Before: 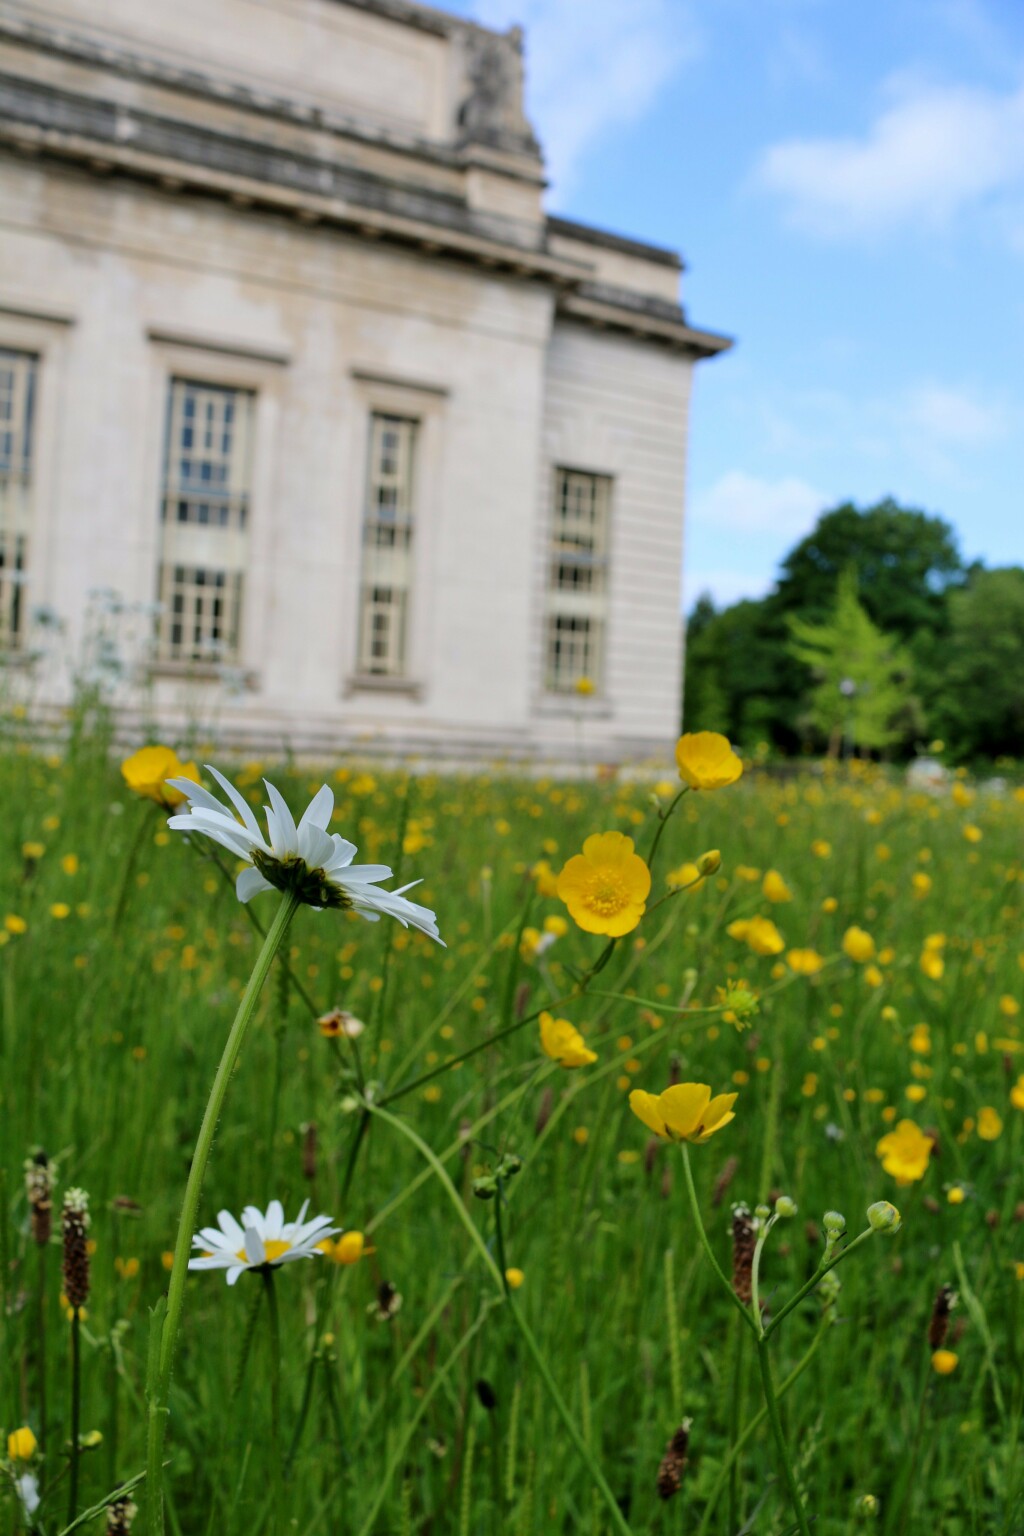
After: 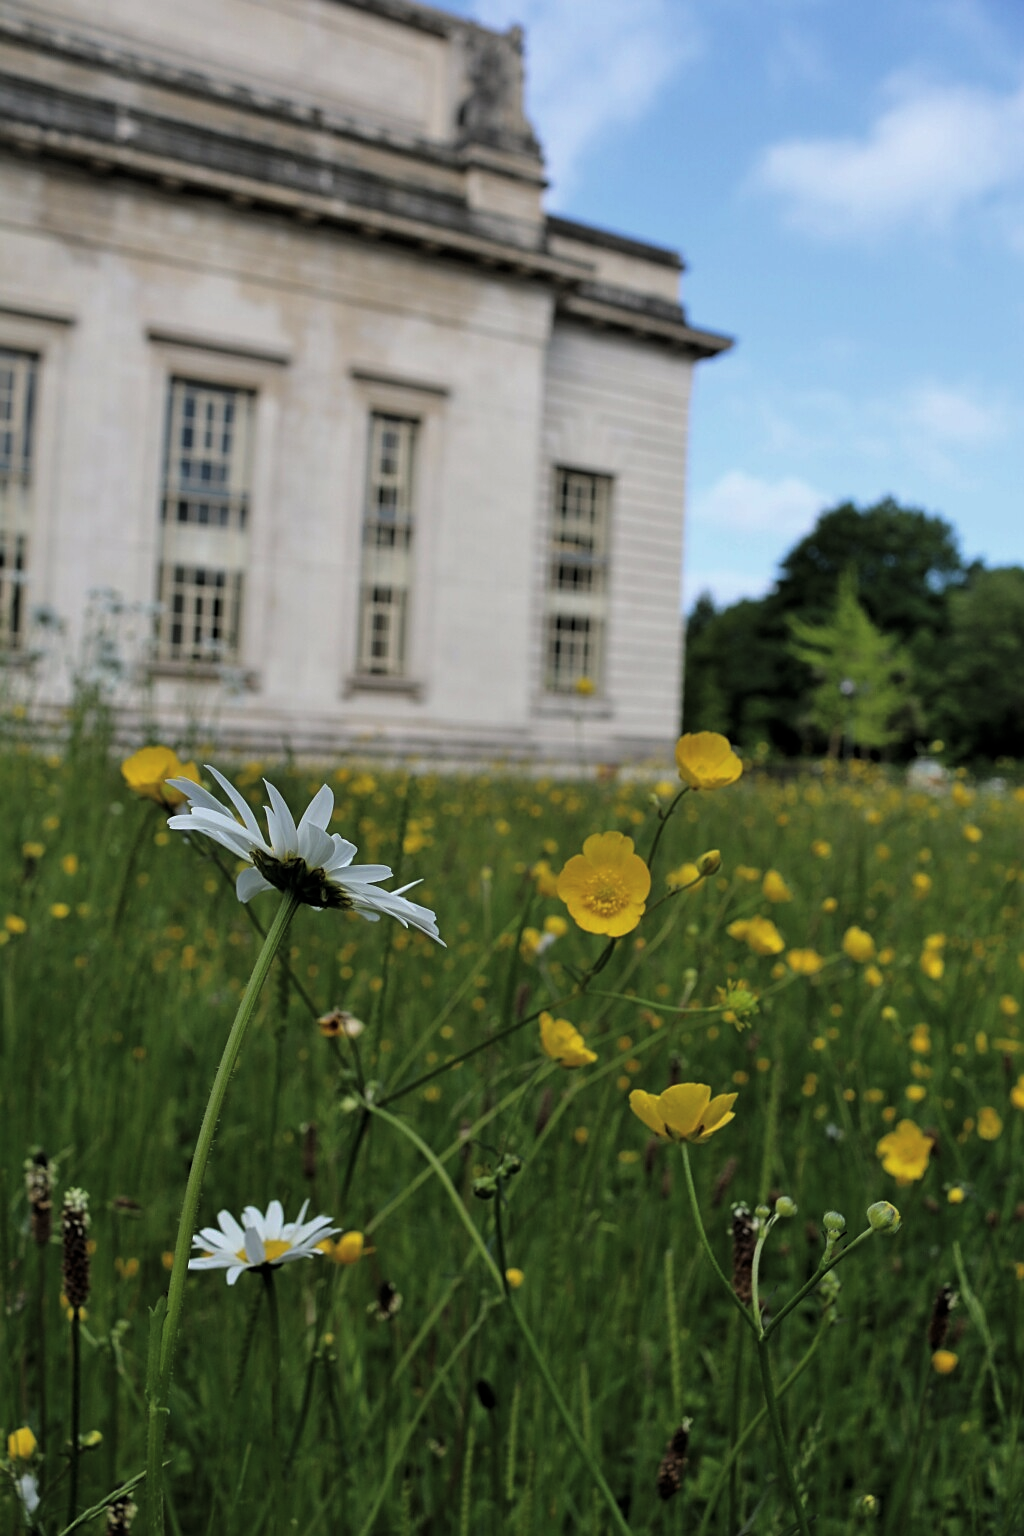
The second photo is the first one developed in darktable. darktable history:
contrast brightness saturation: brightness 0.15
levels: levels [0, 0.618, 1]
exposure: compensate highlight preservation false
sharpen: on, module defaults
